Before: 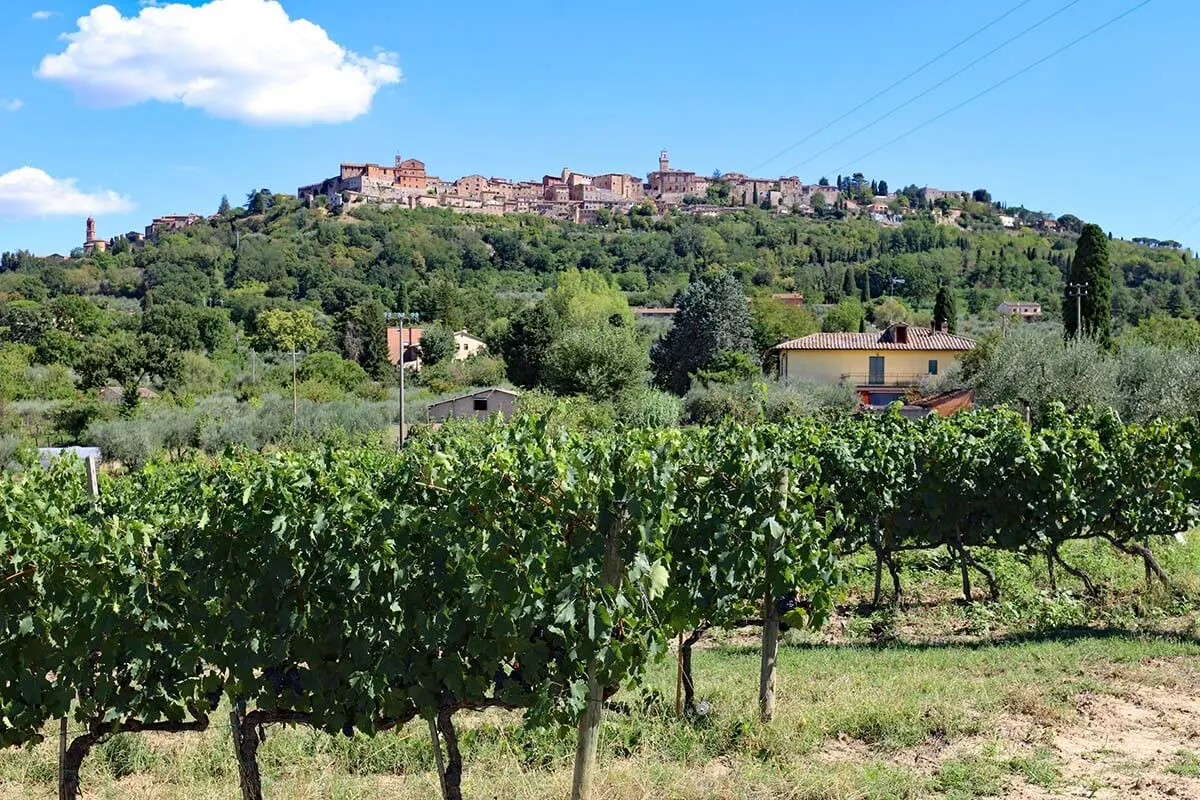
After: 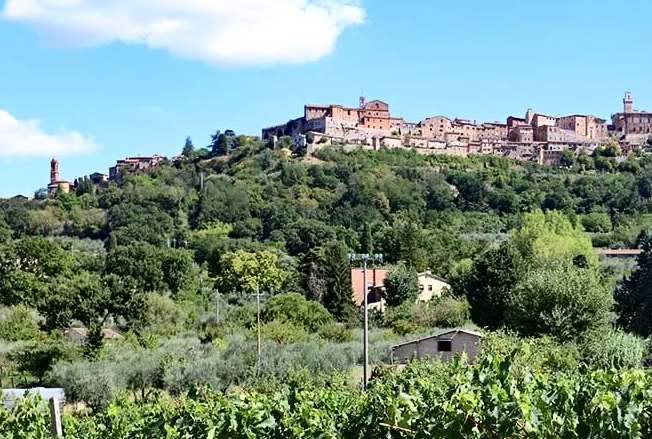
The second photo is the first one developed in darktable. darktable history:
contrast brightness saturation: contrast 0.223
crop and rotate: left 3.07%, top 7.605%, right 42.52%, bottom 37.464%
